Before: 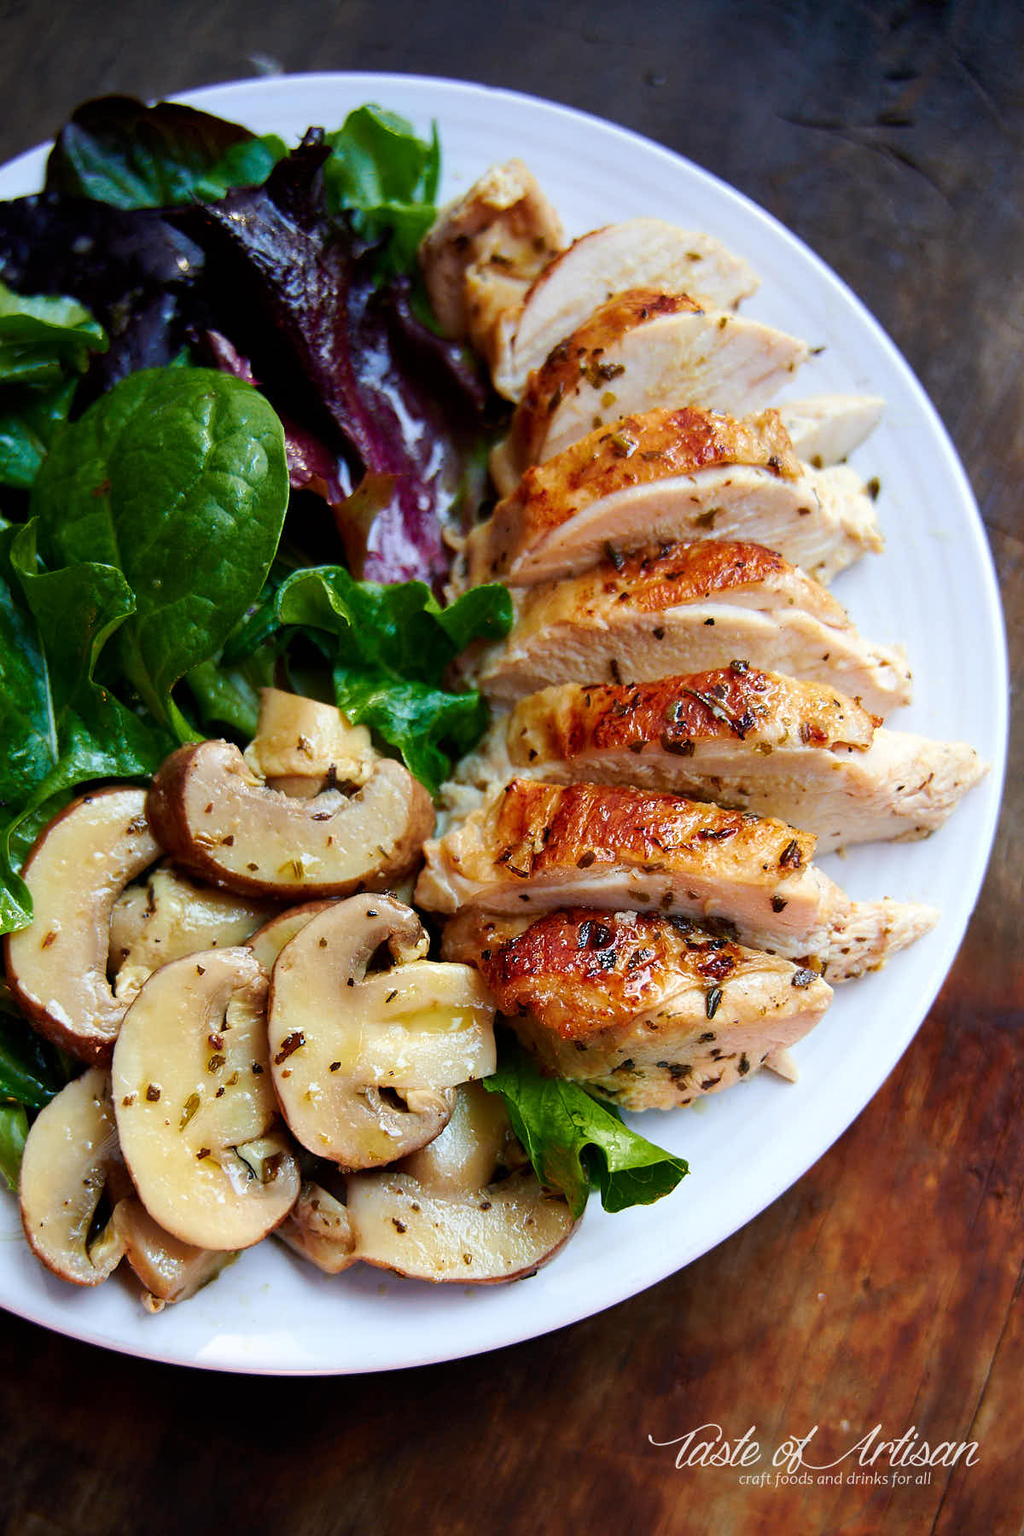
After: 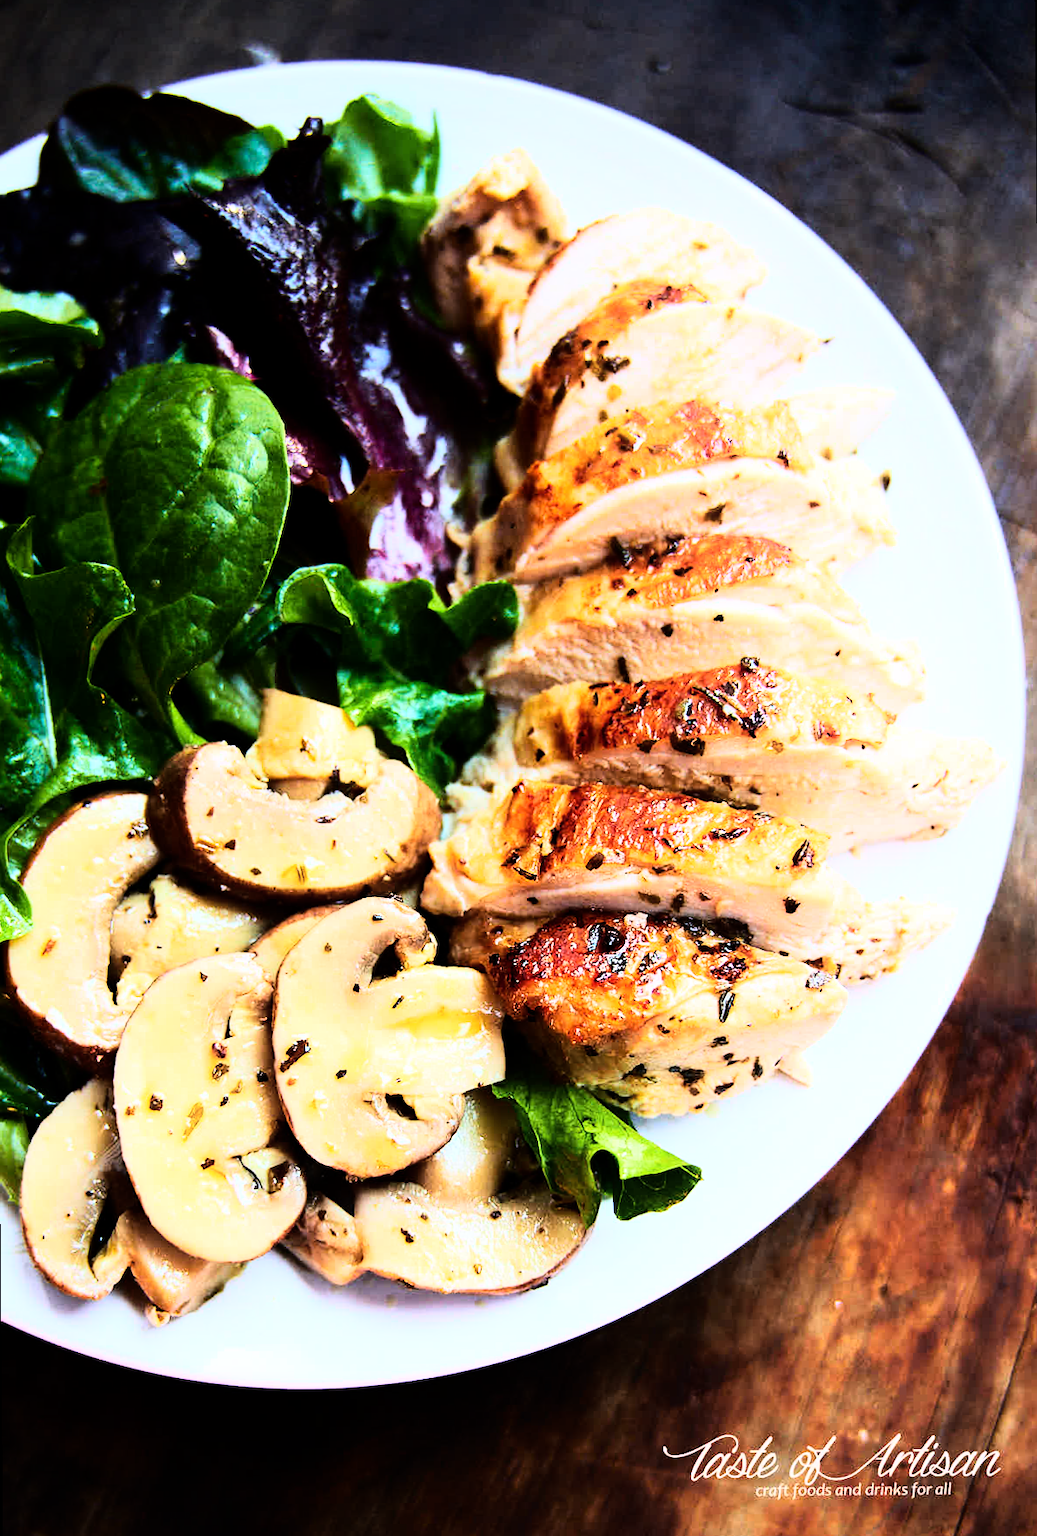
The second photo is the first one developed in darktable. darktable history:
white balance: red 1.004, blue 1.024
rgb curve: curves: ch0 [(0, 0) (0.21, 0.15) (0.24, 0.21) (0.5, 0.75) (0.75, 0.96) (0.89, 0.99) (1, 1)]; ch1 [(0, 0.02) (0.21, 0.13) (0.25, 0.2) (0.5, 0.67) (0.75, 0.9) (0.89, 0.97) (1, 1)]; ch2 [(0, 0.02) (0.21, 0.13) (0.25, 0.2) (0.5, 0.67) (0.75, 0.9) (0.89, 0.97) (1, 1)], compensate middle gray true
shadows and highlights: shadows -23.08, highlights 46.15, soften with gaussian
rotate and perspective: rotation -0.45°, automatic cropping original format, crop left 0.008, crop right 0.992, crop top 0.012, crop bottom 0.988
